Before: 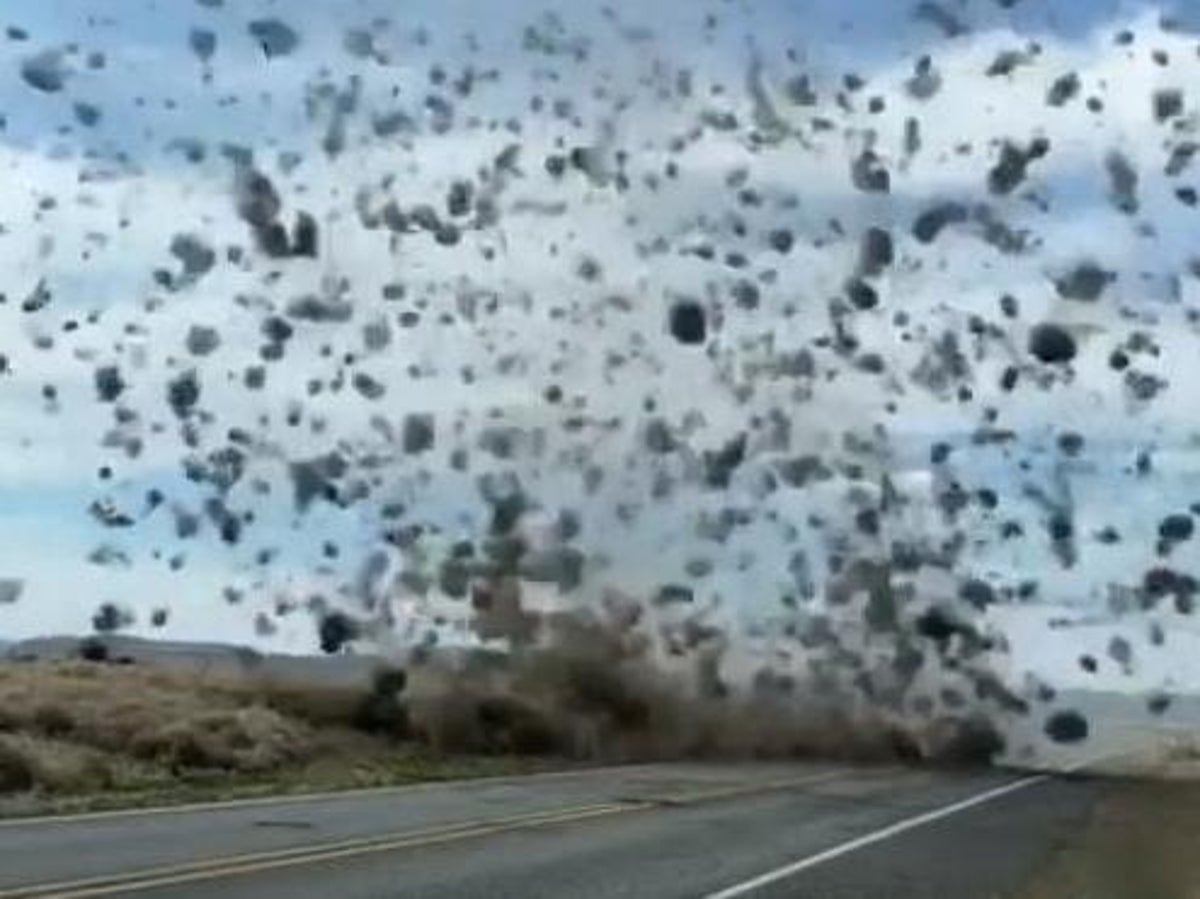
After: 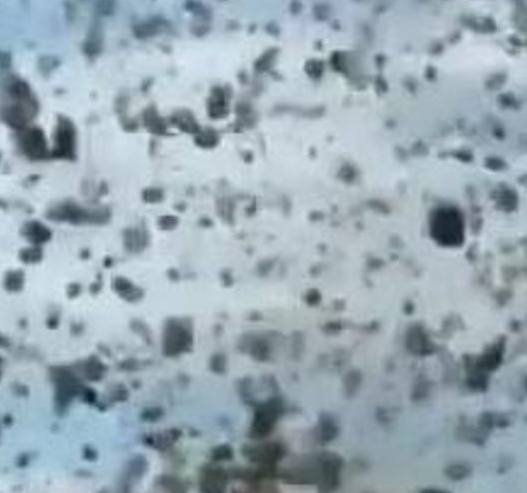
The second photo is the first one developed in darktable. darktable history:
crop: left 20.156%, top 10.793%, right 35.901%, bottom 34.308%
